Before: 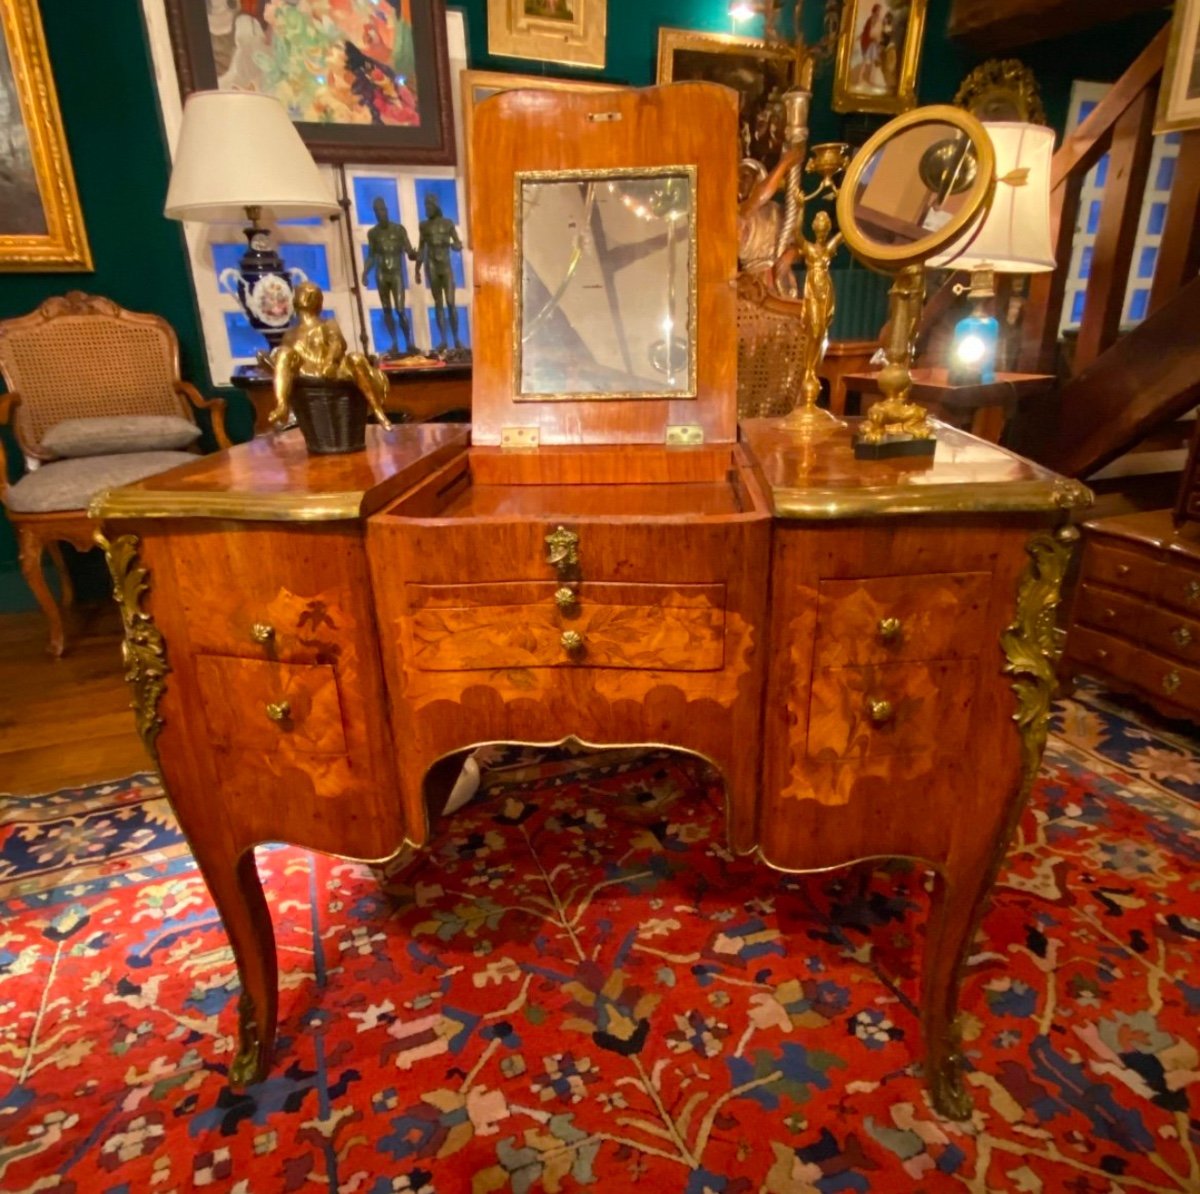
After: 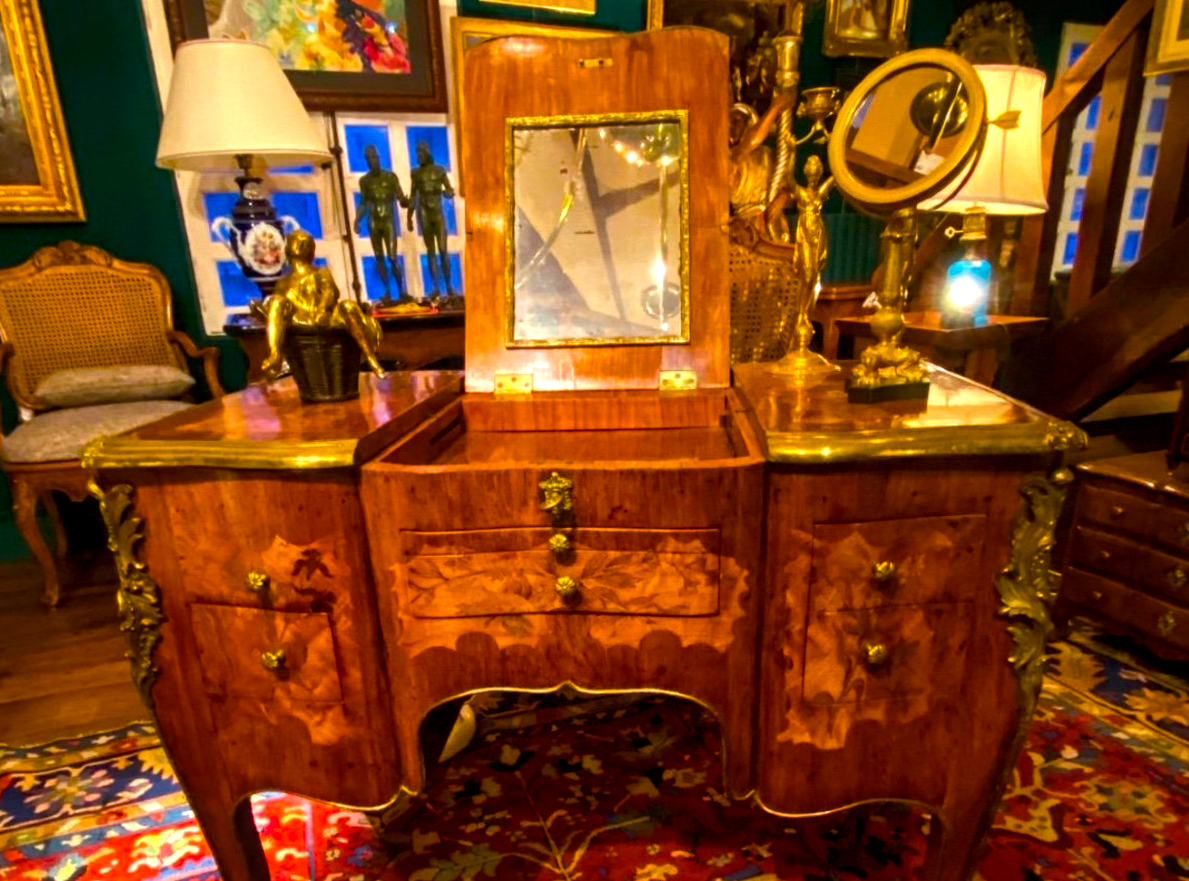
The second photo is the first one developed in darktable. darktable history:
local contrast: on, module defaults
color balance rgb: linear chroma grading › global chroma 9%, perceptual saturation grading › global saturation 36%, perceptual saturation grading › shadows 35%, perceptual brilliance grading › global brilliance 15%, perceptual brilliance grading › shadows -35%, global vibrance 15%
rotate and perspective: rotation -0.45°, automatic cropping original format, crop left 0.008, crop right 0.992, crop top 0.012, crop bottom 0.988
crop: top 3.857%, bottom 21.132%
